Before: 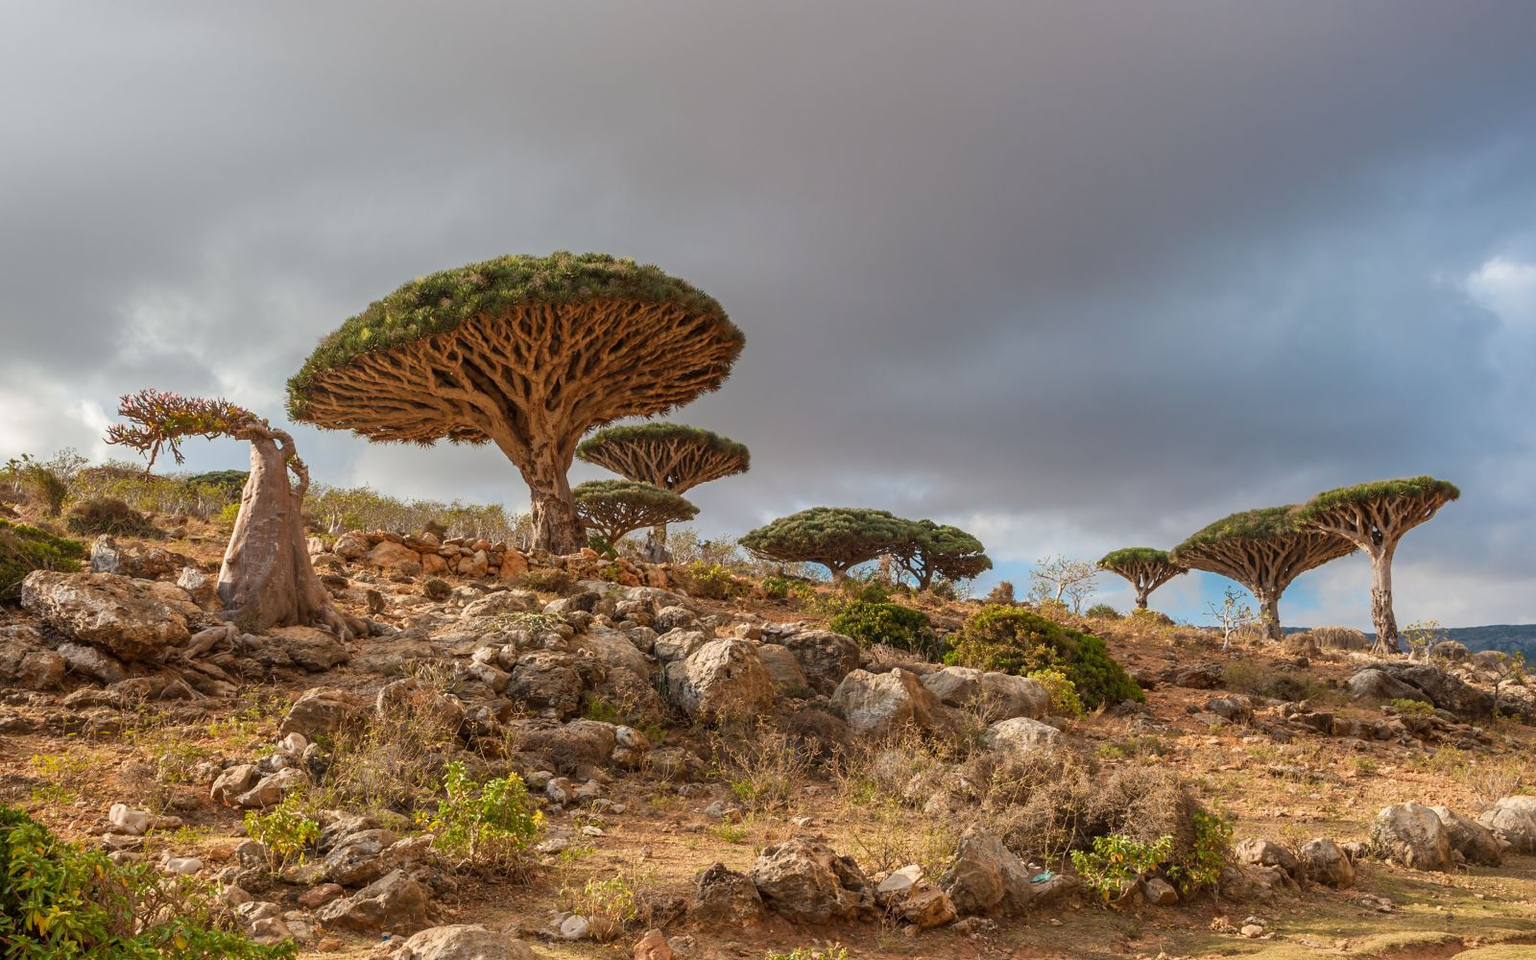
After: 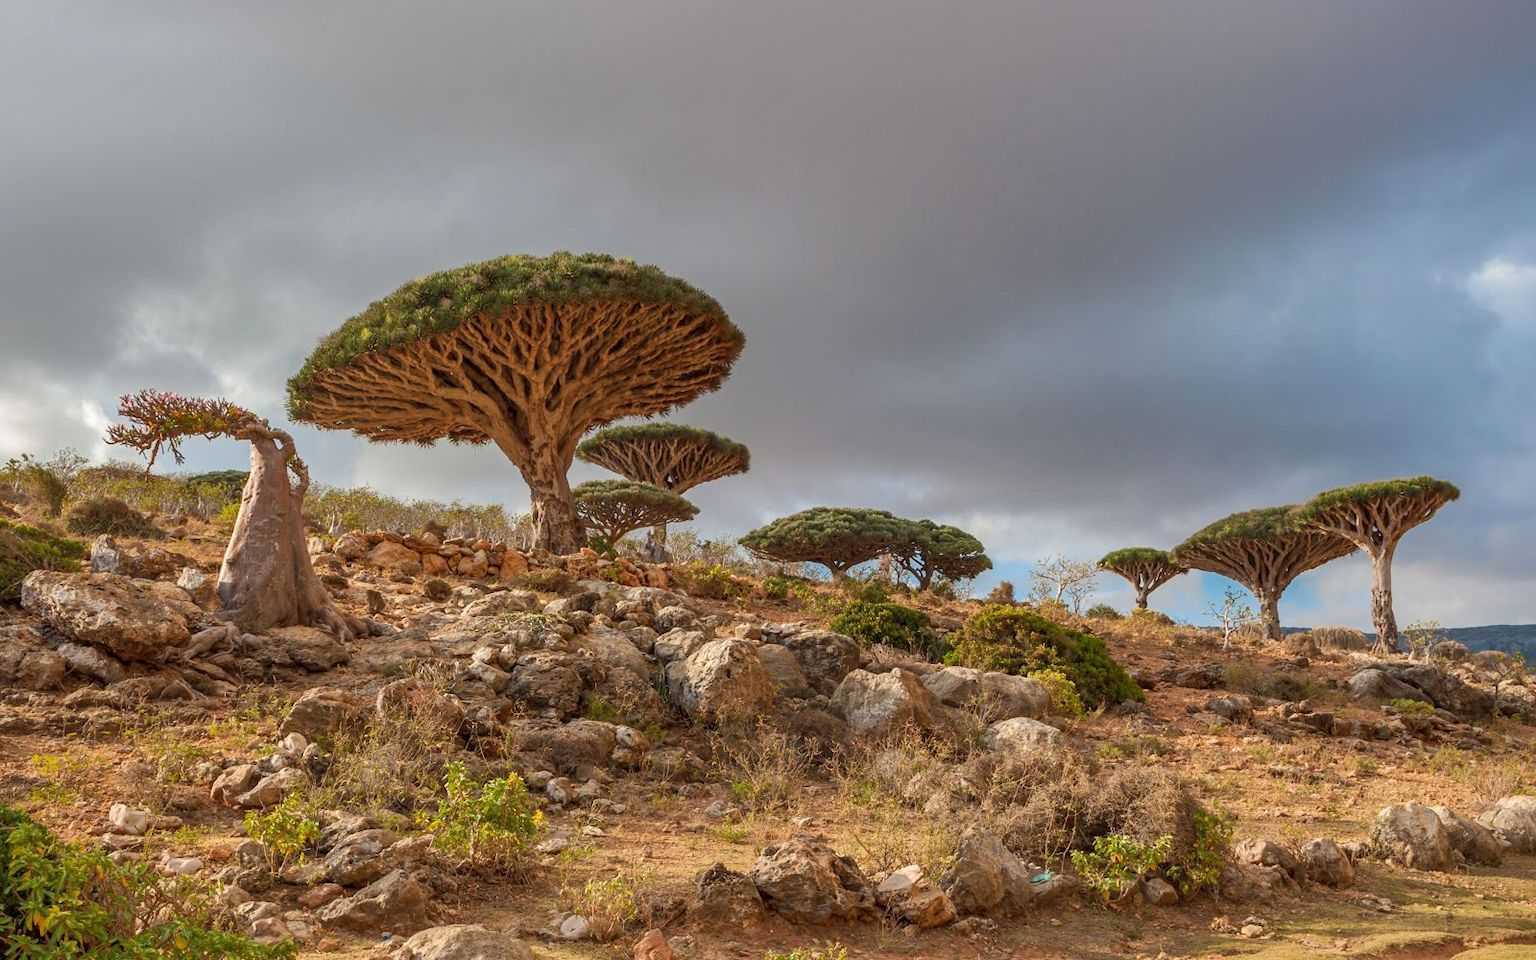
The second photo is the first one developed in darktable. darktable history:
contrast equalizer: octaves 7, y [[0.6 ×6], [0.55 ×6], [0 ×6], [0 ×6], [0 ×6]], mix 0.15
tone equalizer: on, module defaults
shadows and highlights: on, module defaults
